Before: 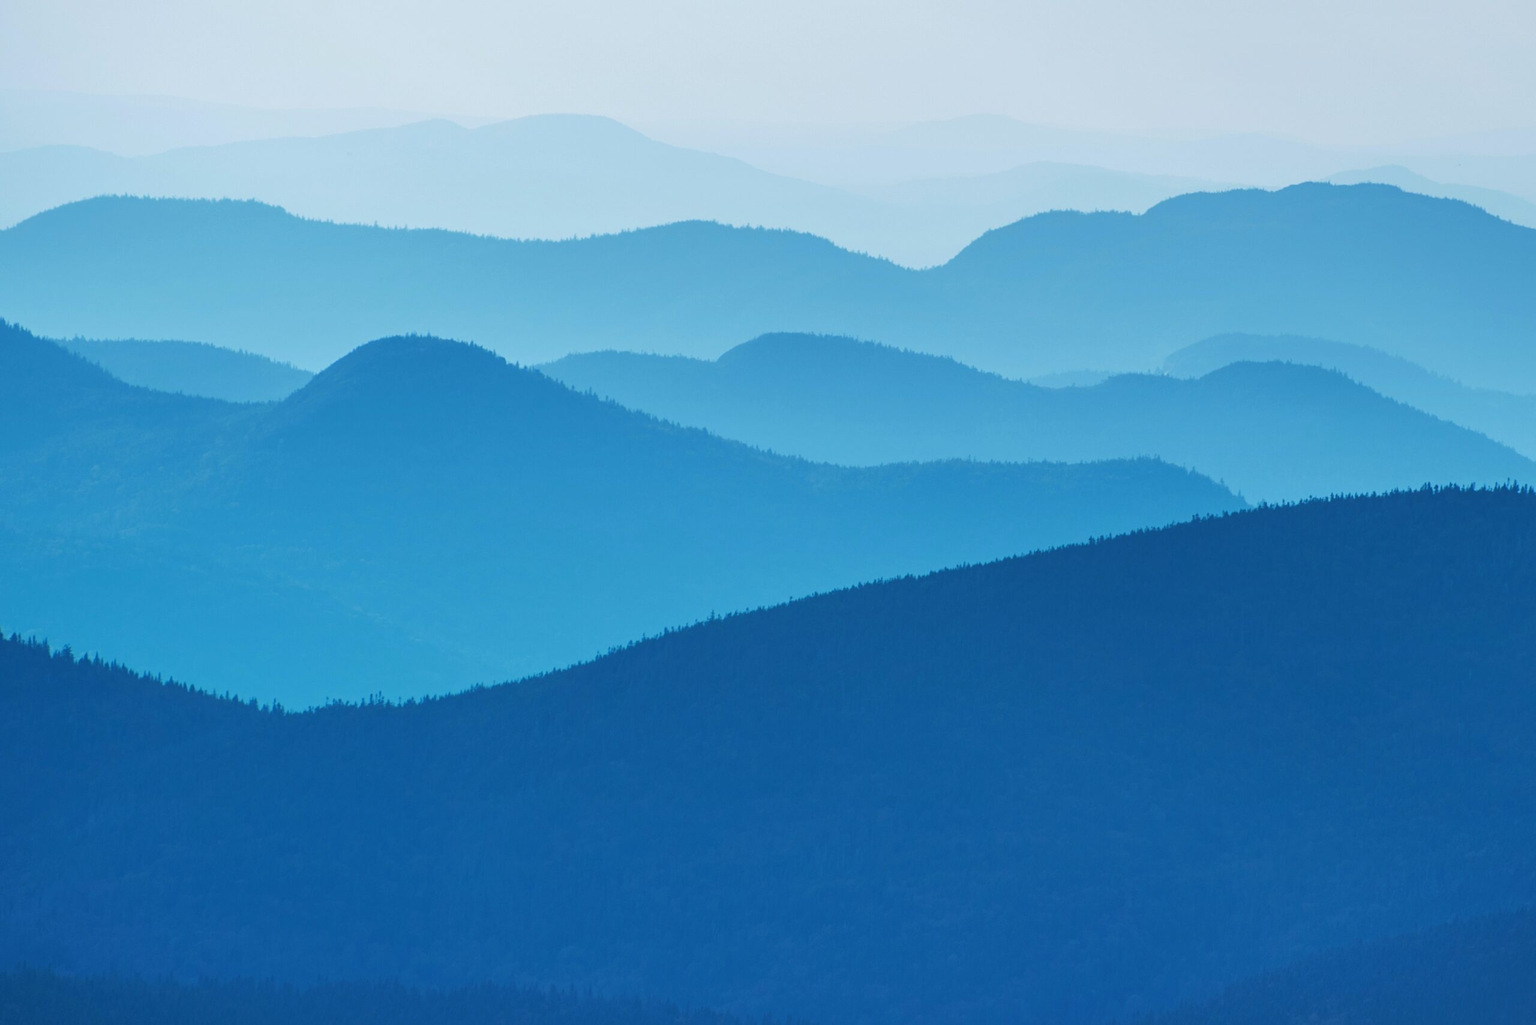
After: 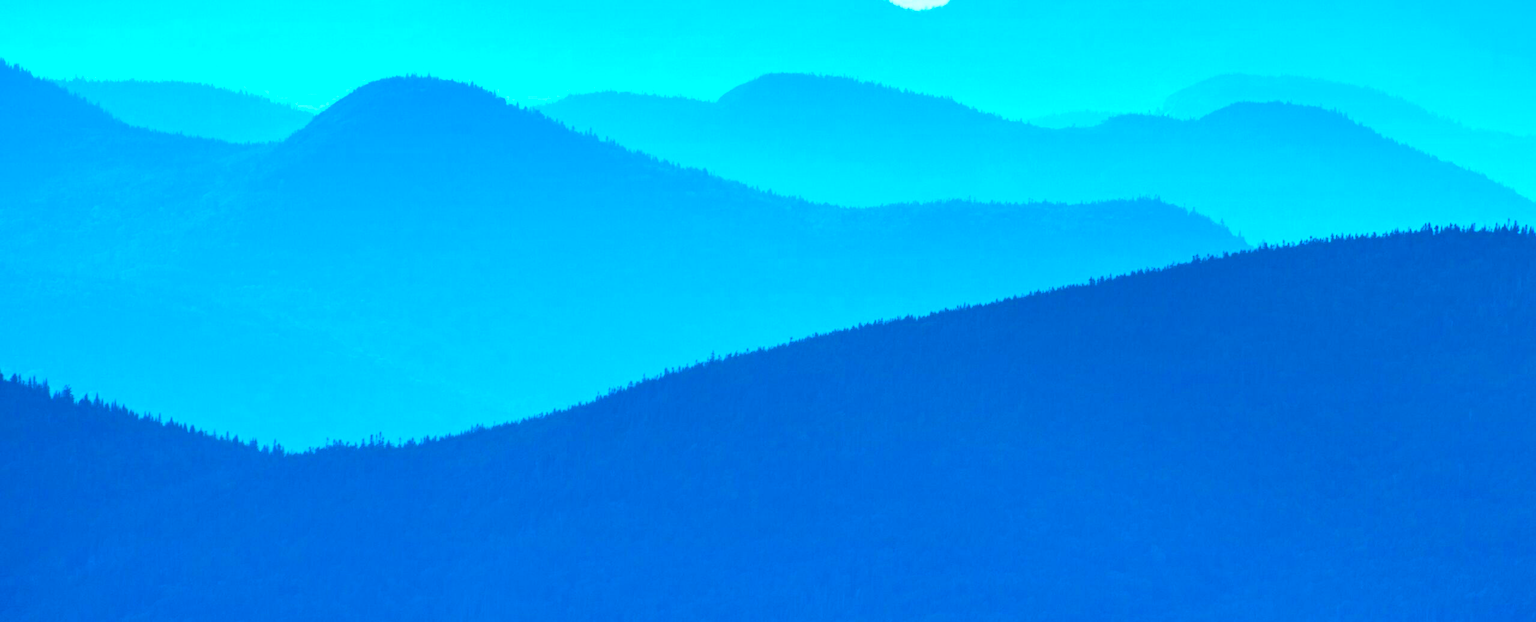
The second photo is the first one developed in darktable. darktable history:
crop and rotate: top 25.357%, bottom 13.942%
color balance rgb: linear chroma grading › global chroma 10%, perceptual saturation grading › global saturation 40%, perceptual brilliance grading › global brilliance 30%, global vibrance 20%
